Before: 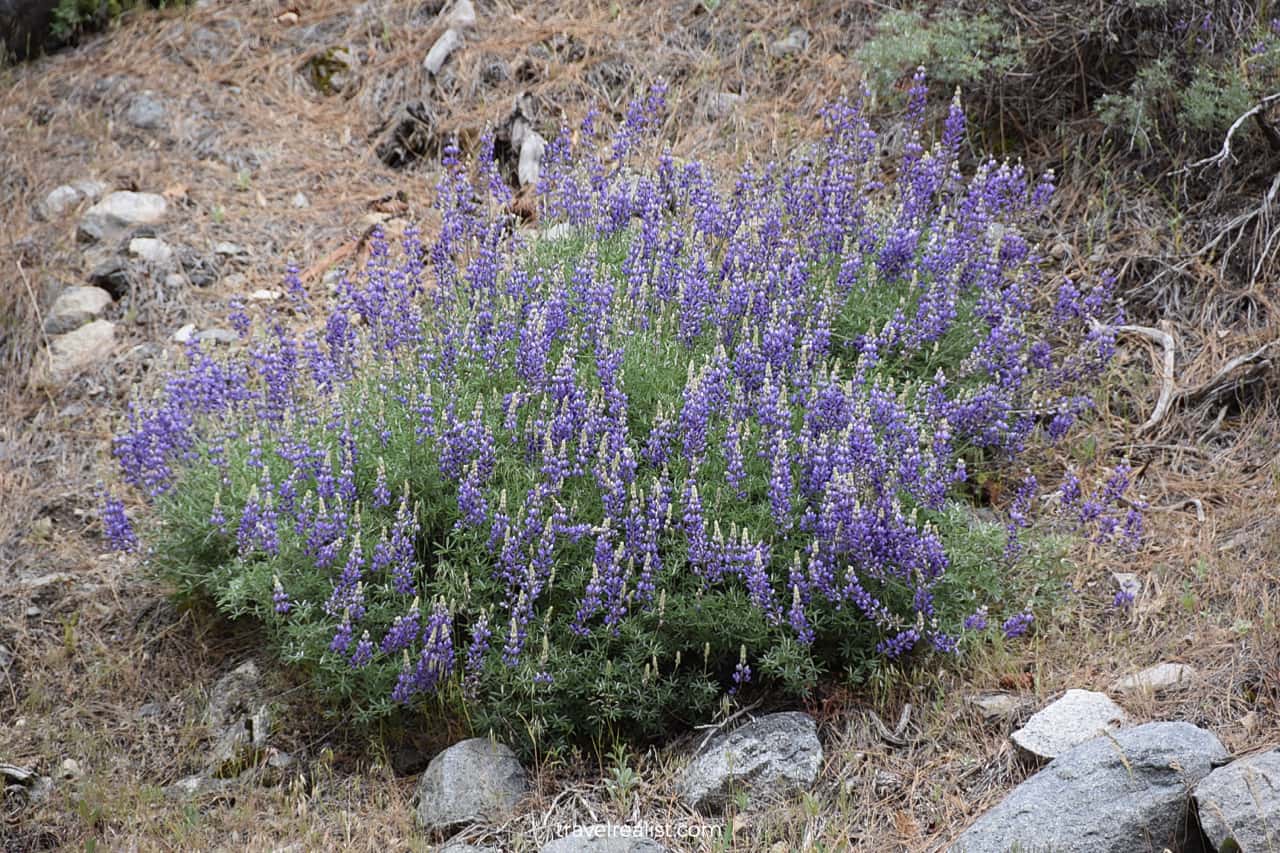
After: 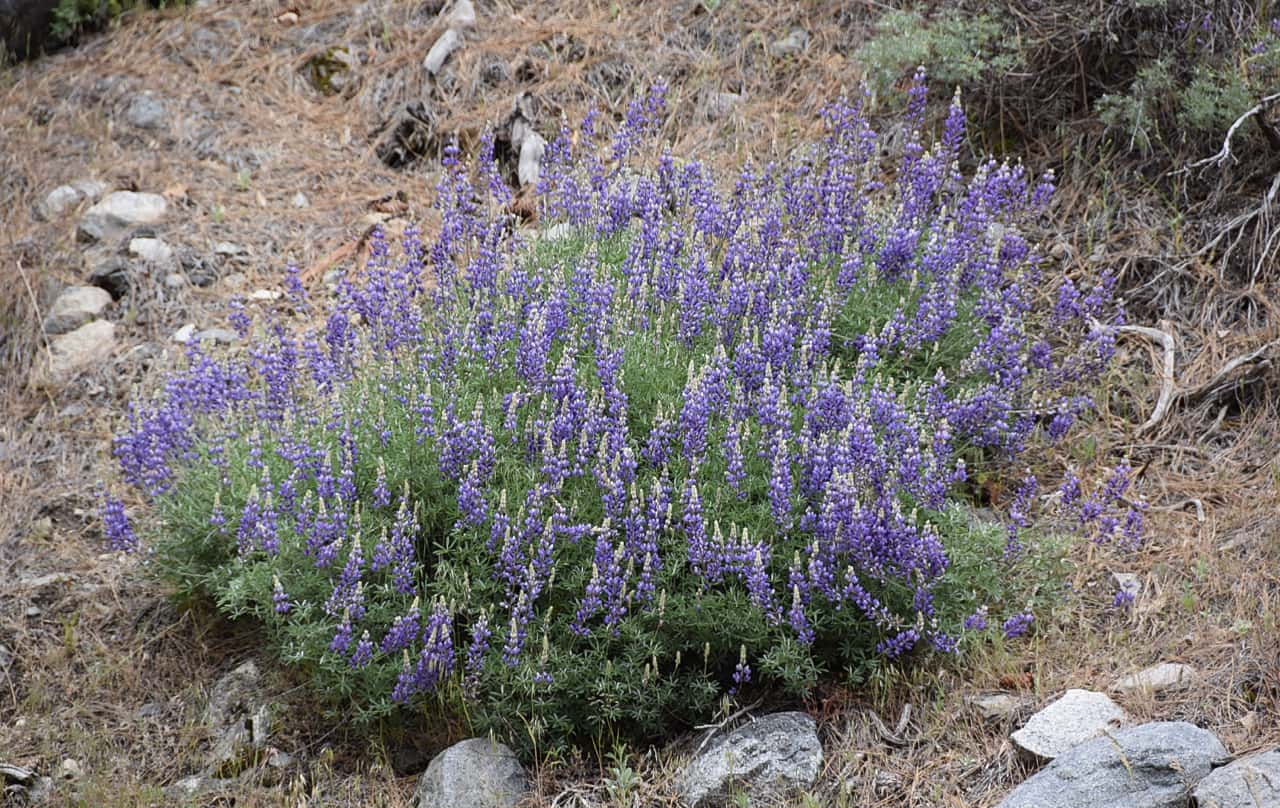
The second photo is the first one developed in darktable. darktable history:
crop and rotate: top 0.014%, bottom 5.223%
